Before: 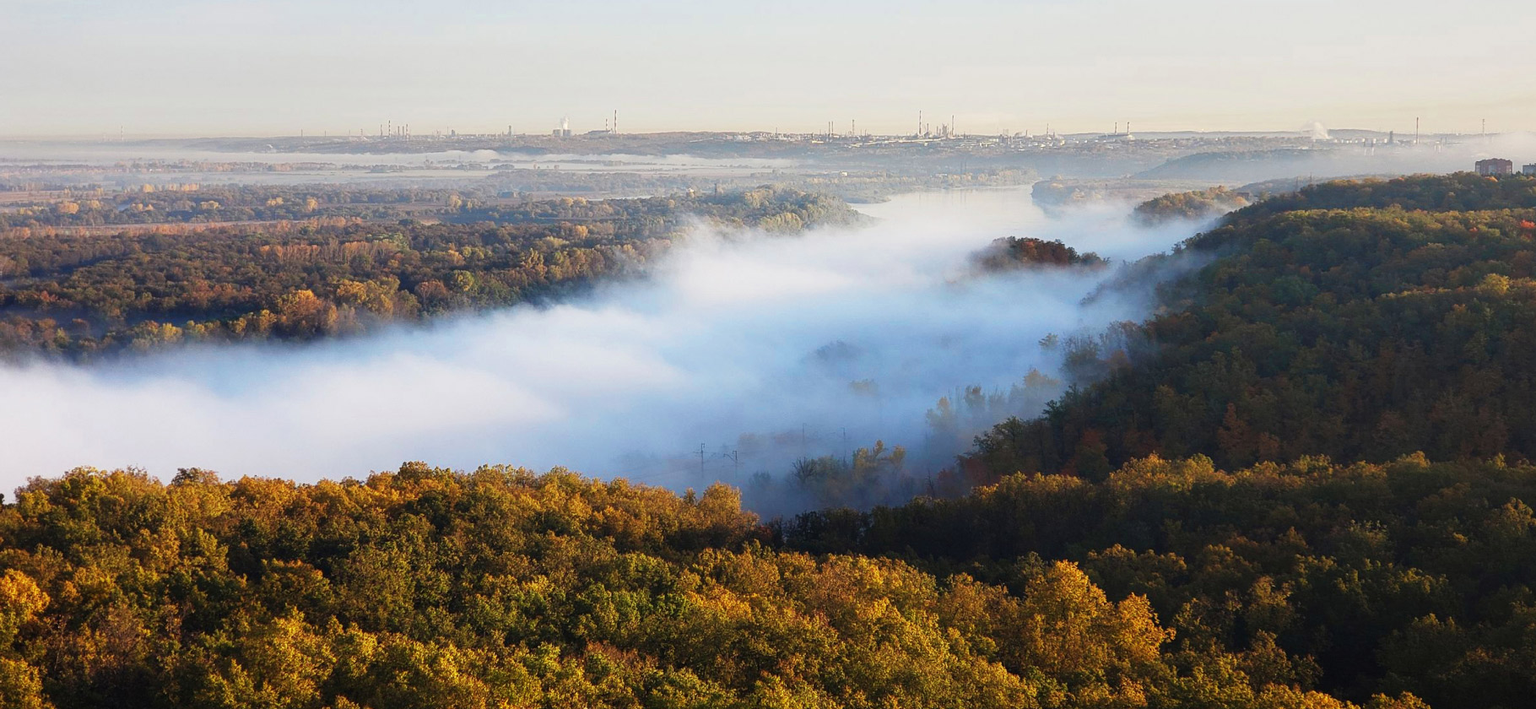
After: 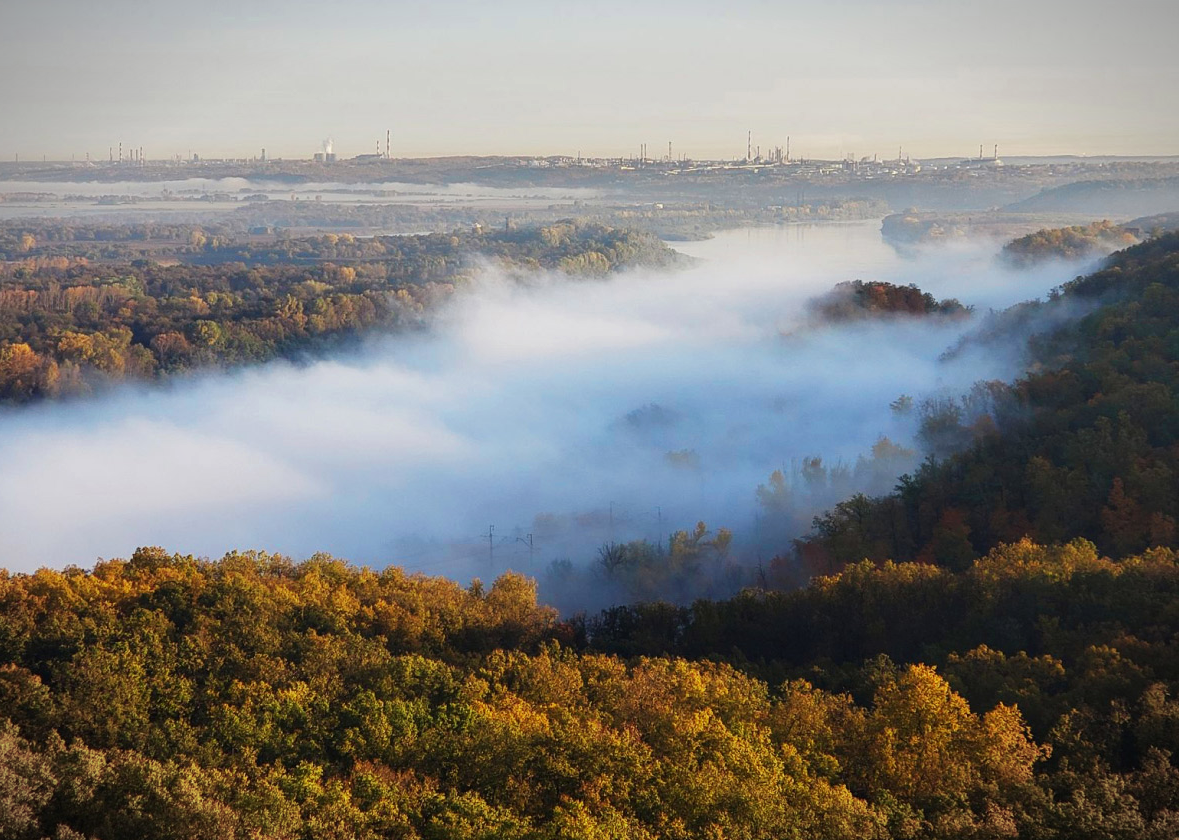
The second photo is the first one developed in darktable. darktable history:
shadows and highlights: shadows -20.64, white point adjustment -1.91, highlights -35.01
crop and rotate: left 18.773%, right 16.437%
vignetting: fall-off start 99.36%, width/height ratio 1.306
